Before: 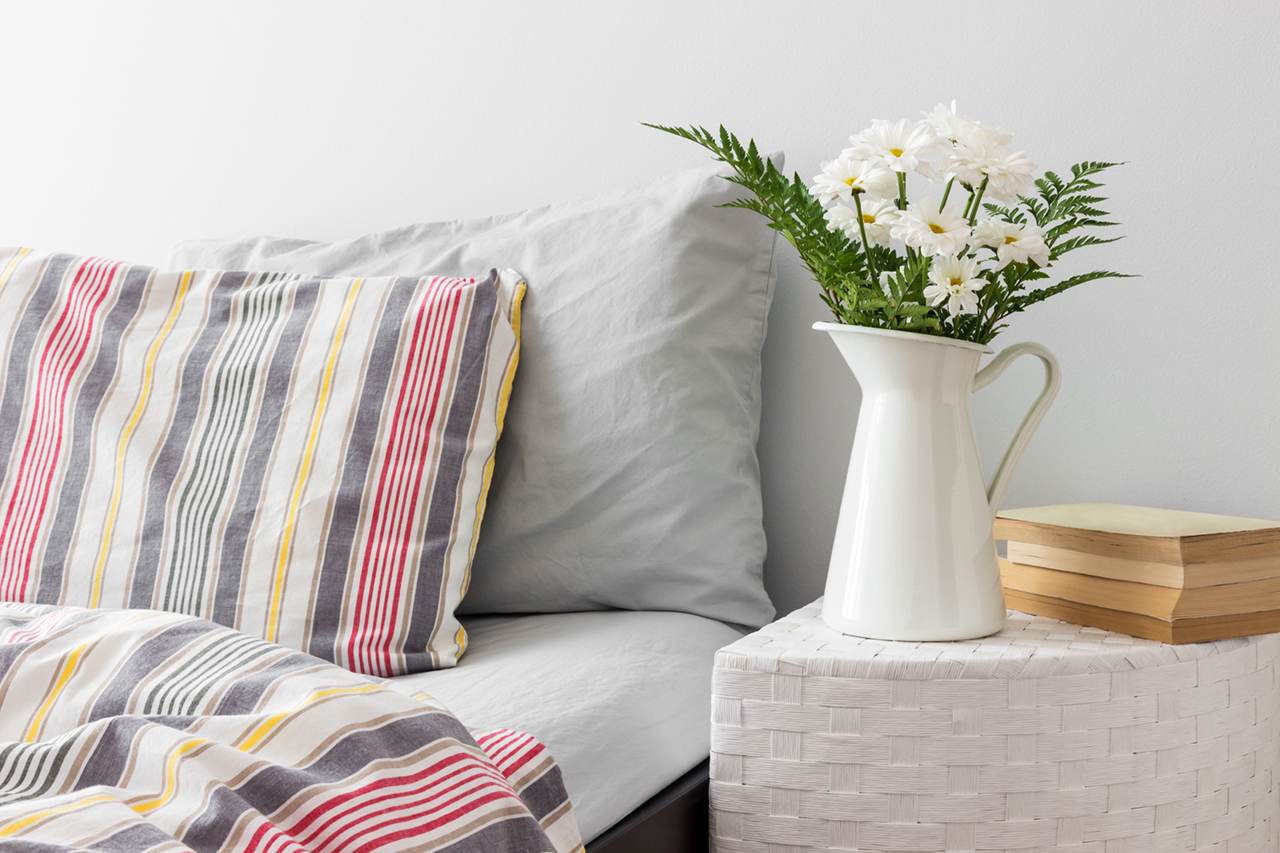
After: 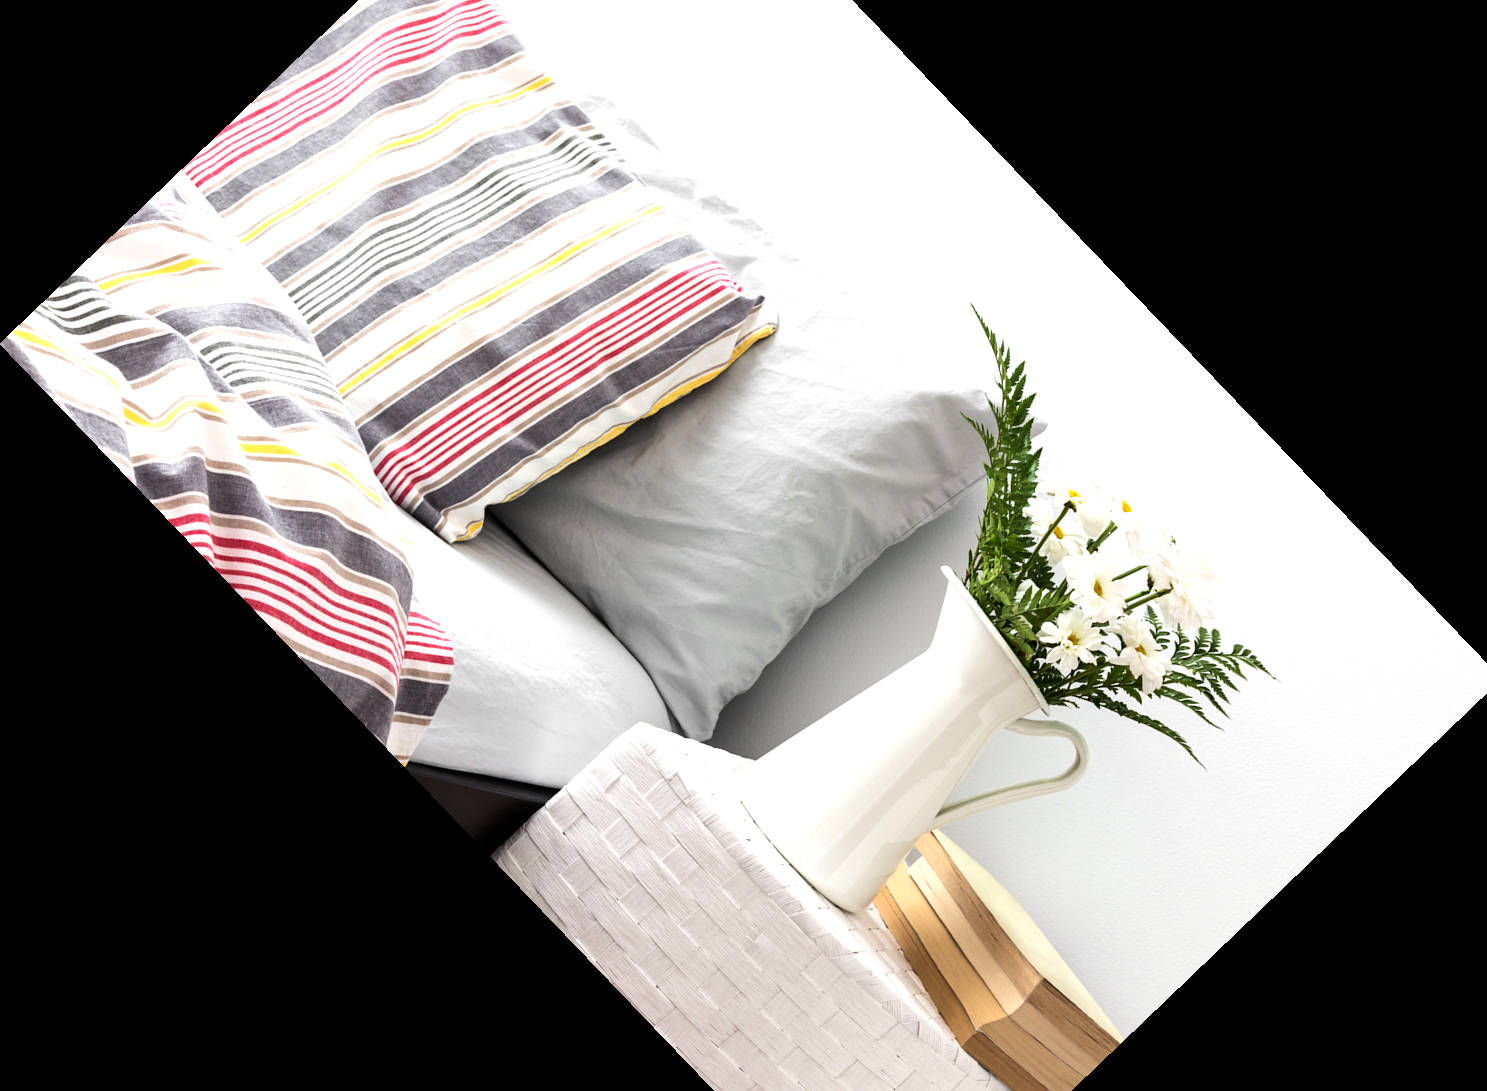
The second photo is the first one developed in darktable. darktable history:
tone equalizer: -8 EV -0.75 EV, -7 EV -0.7 EV, -6 EV -0.6 EV, -5 EV -0.4 EV, -3 EV 0.4 EV, -2 EV 0.6 EV, -1 EV 0.7 EV, +0 EV 0.75 EV, edges refinement/feathering 500, mask exposure compensation -1.57 EV, preserve details no
crop and rotate: angle -46.26°, top 16.234%, right 0.912%, bottom 11.704%
